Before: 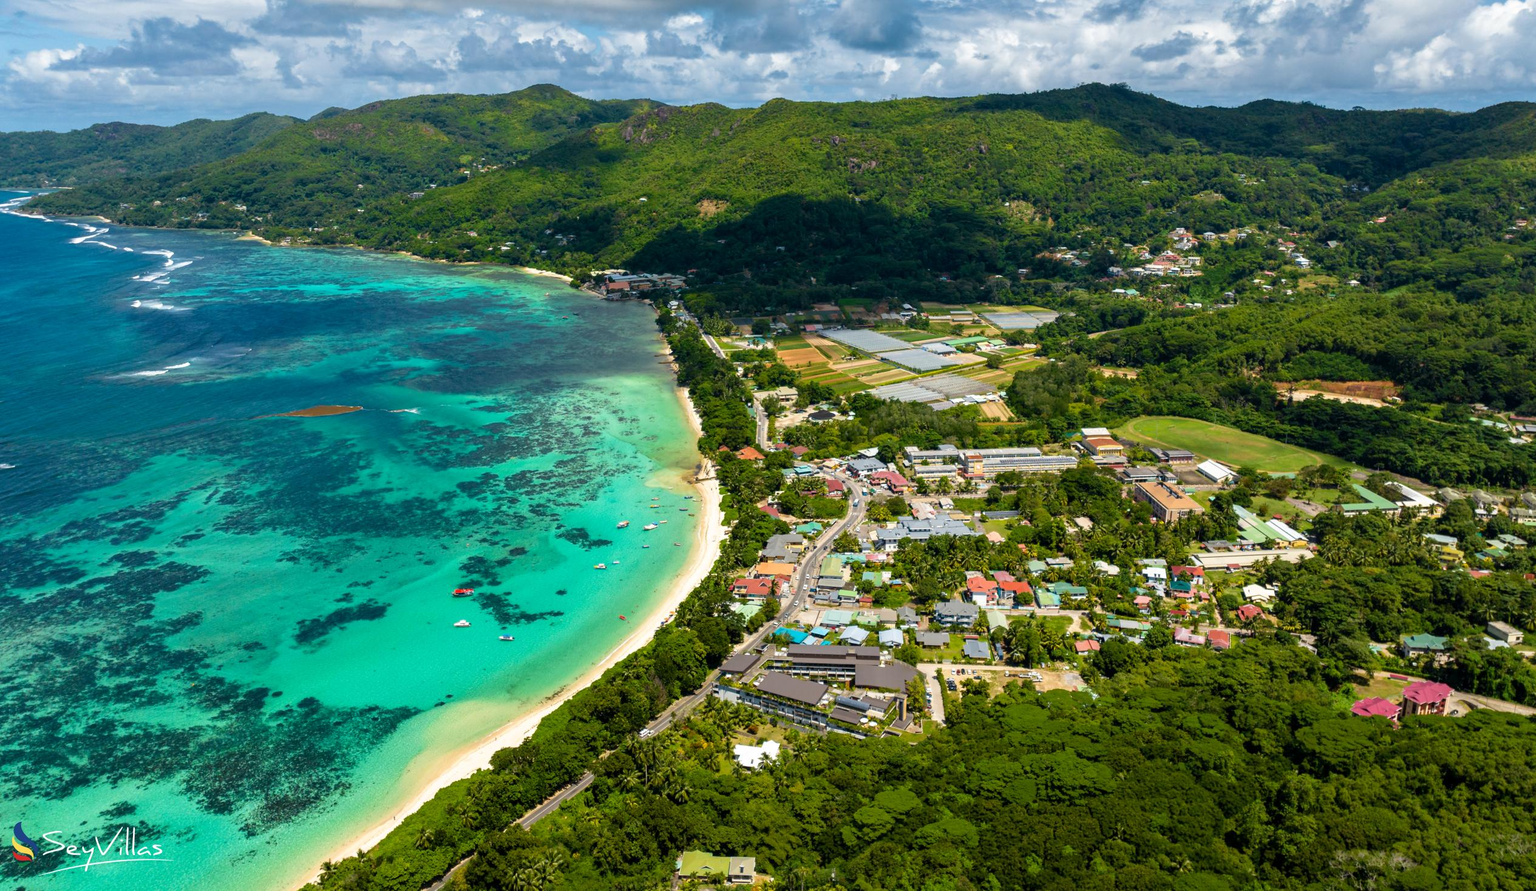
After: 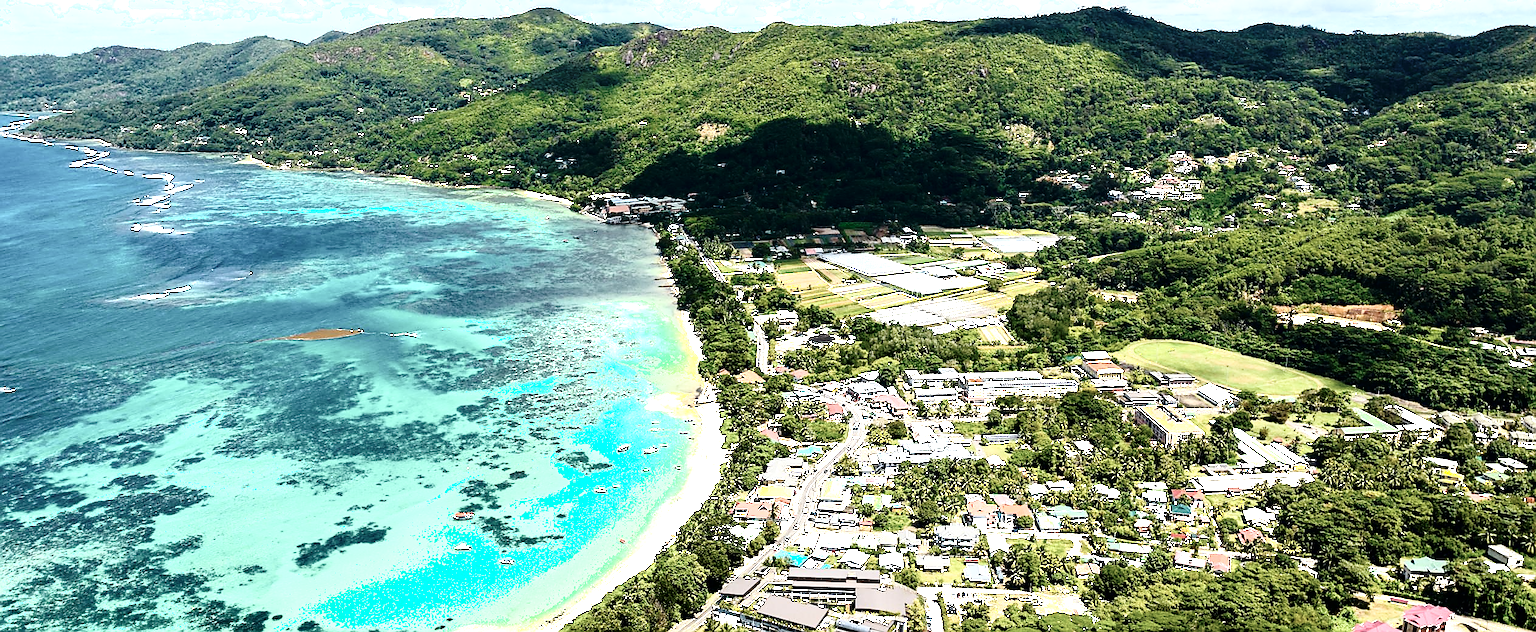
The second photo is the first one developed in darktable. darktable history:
crop and rotate: top 8.64%, bottom 20.367%
exposure: black level correction 0, exposure 1.342 EV, compensate exposure bias true, compensate highlight preservation false
sharpen: radius 1.423, amount 1.263, threshold 0.681
shadows and highlights: shadows -64.1, white point adjustment -5.22, highlights 62.02
contrast brightness saturation: contrast 0.101, saturation -0.377
base curve: curves: ch0 [(0, 0) (0.073, 0.04) (0.157, 0.139) (0.492, 0.492) (0.758, 0.758) (1, 1)], preserve colors none
